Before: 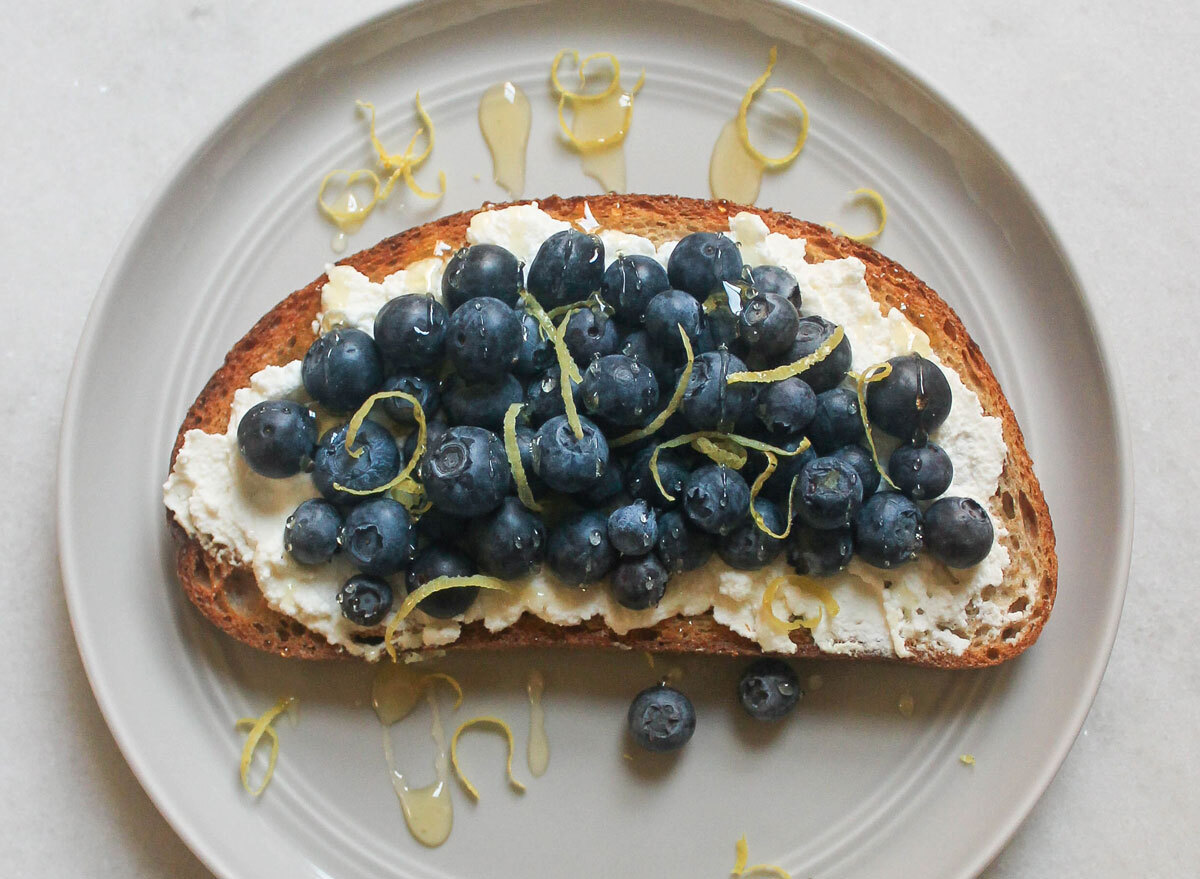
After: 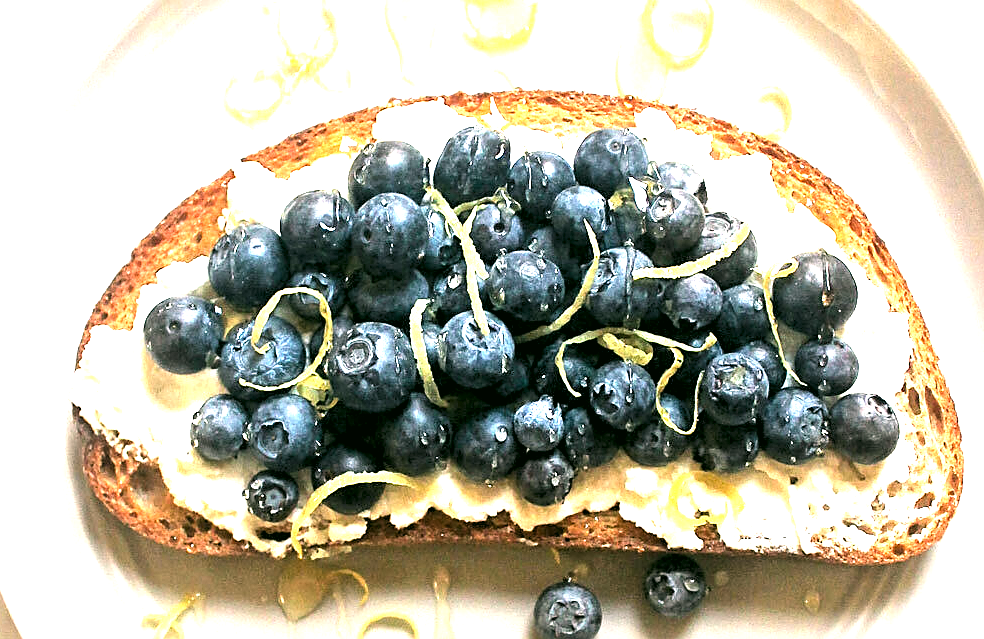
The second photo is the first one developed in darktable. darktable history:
crop: left 7.856%, top 11.836%, right 10.12%, bottom 15.387%
rgb levels: levels [[0.01, 0.419, 0.839], [0, 0.5, 1], [0, 0.5, 1]]
exposure: black level correction 0, exposure 1.1 EV, compensate exposure bias true, compensate highlight preservation false
color correction: highlights a* 4.02, highlights b* 4.98, shadows a* -7.55, shadows b* 4.98
tone equalizer: -8 EV -0.75 EV, -7 EV -0.7 EV, -6 EV -0.6 EV, -5 EV -0.4 EV, -3 EV 0.4 EV, -2 EV 0.6 EV, -1 EV 0.7 EV, +0 EV 0.75 EV, edges refinement/feathering 500, mask exposure compensation -1.57 EV, preserve details no
sharpen: on, module defaults
white balance: emerald 1
